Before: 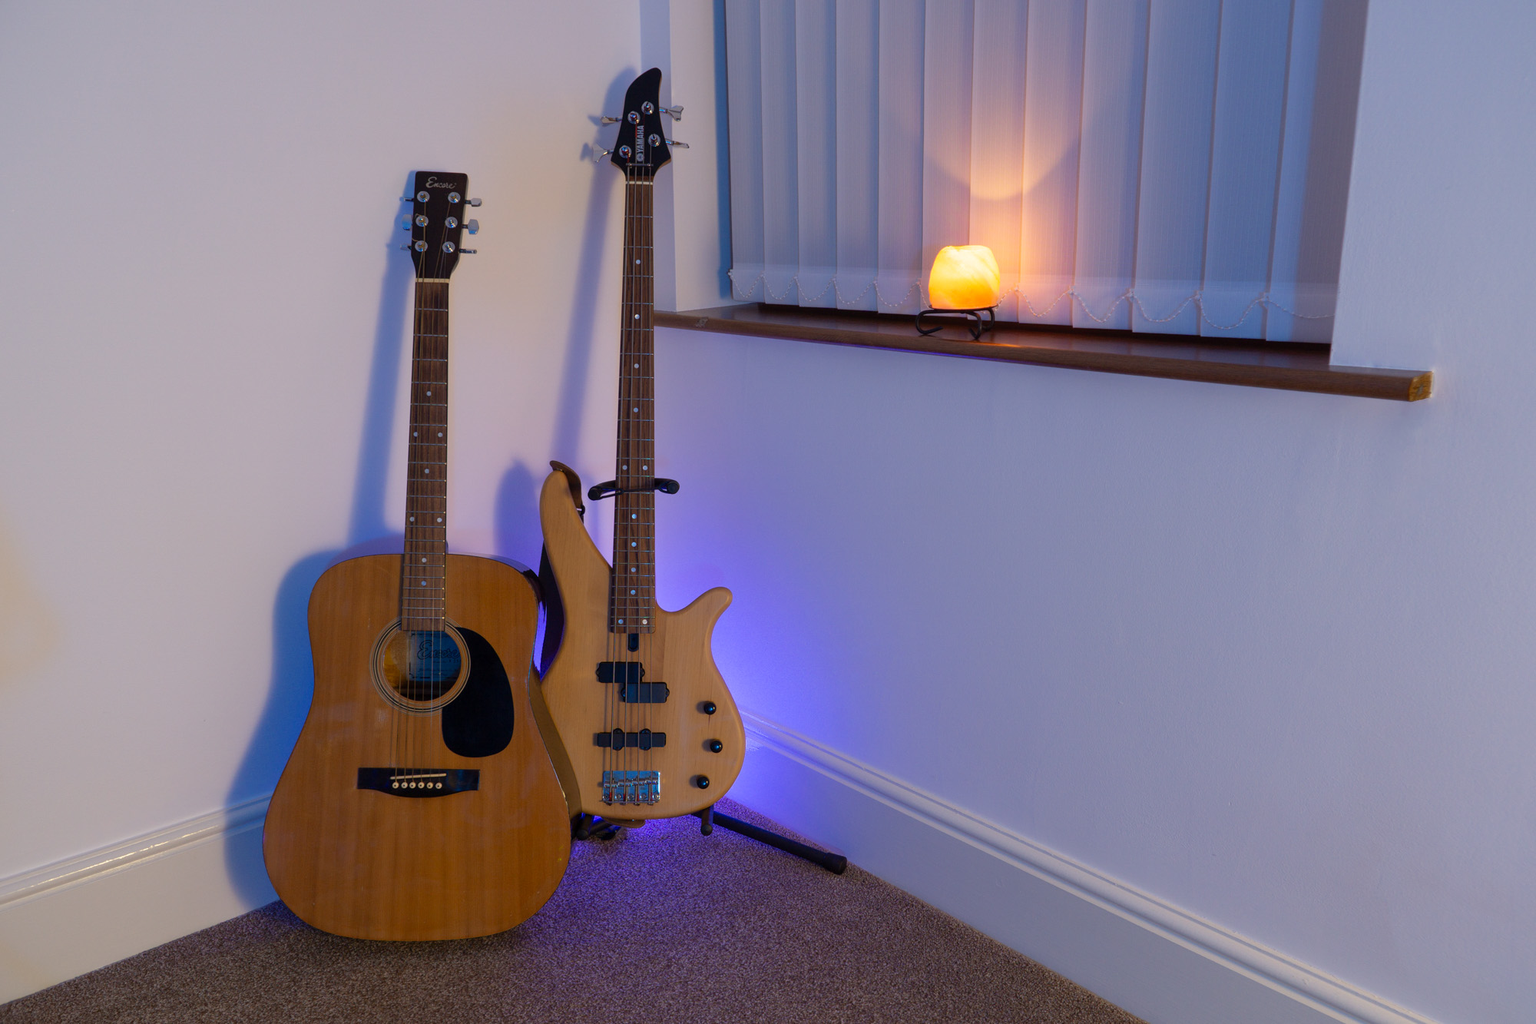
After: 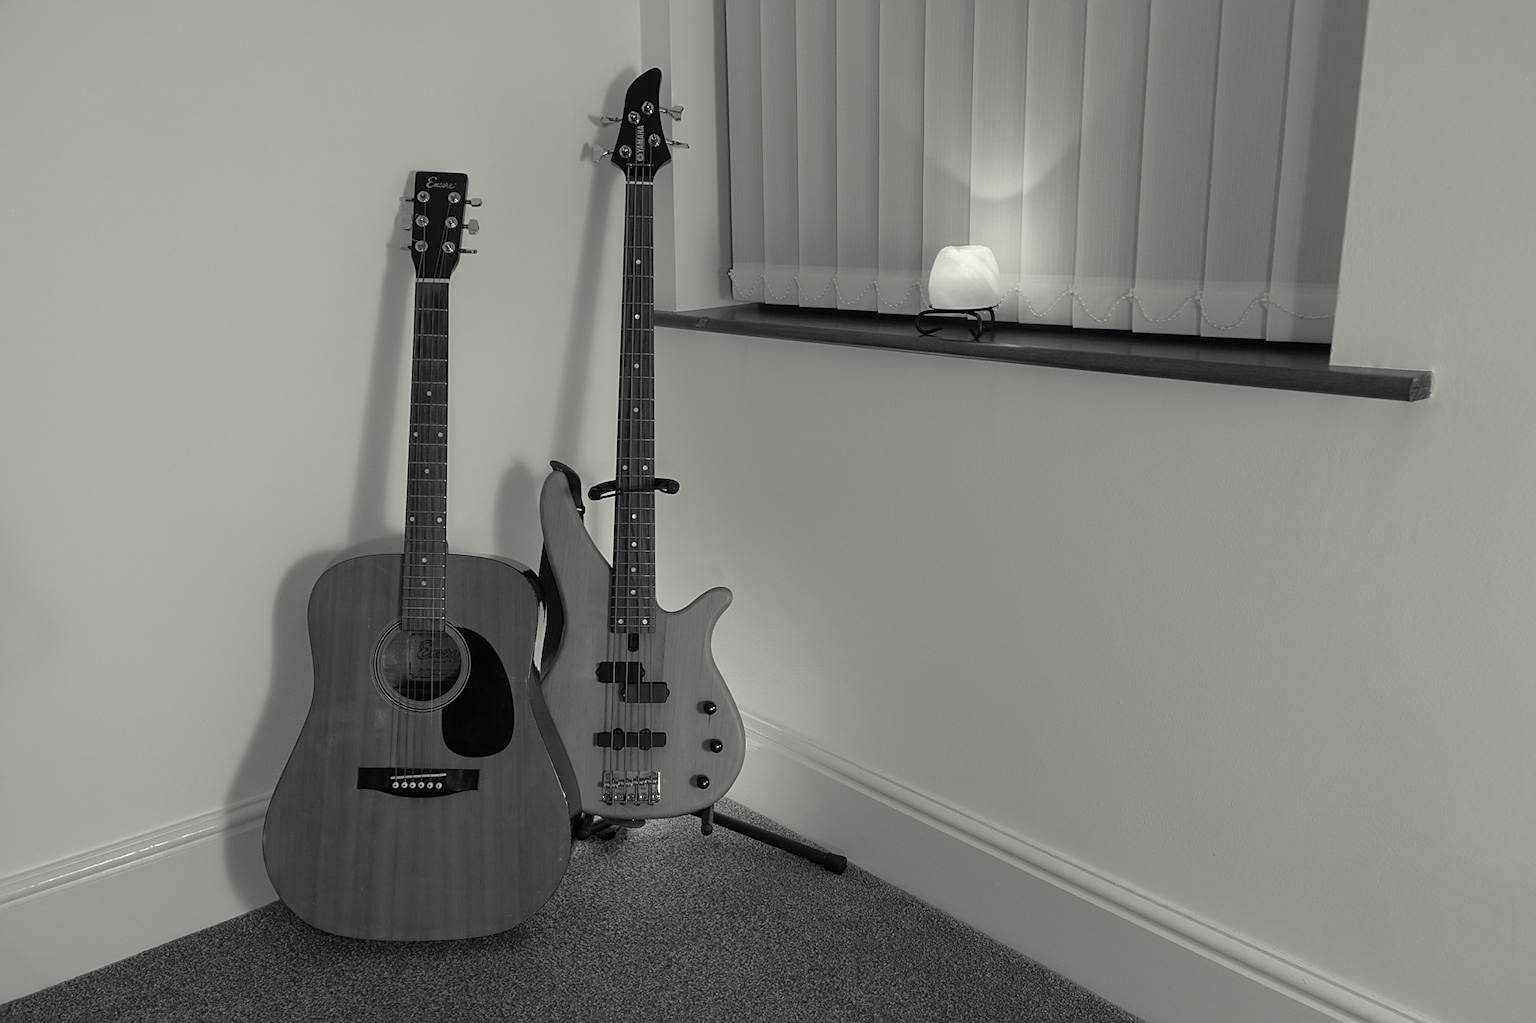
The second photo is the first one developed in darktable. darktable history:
color calibration: output gray [0.267, 0.423, 0.261, 0], illuminant same as pipeline (D50), adaptation none (bypass)
color zones: curves: ch0 [(0.257, 0.558) (0.75, 0.565)]; ch1 [(0.004, 0.857) (0.14, 0.416) (0.257, 0.695) (0.442, 0.032) (0.736, 0.266) (0.891, 0.741)]; ch2 [(0, 0.623) (0.112, 0.436) (0.271, 0.474) (0.516, 0.64) (0.743, 0.286)]
color correction: highlights a* -4.28, highlights b* 6.53
sharpen: on, module defaults
